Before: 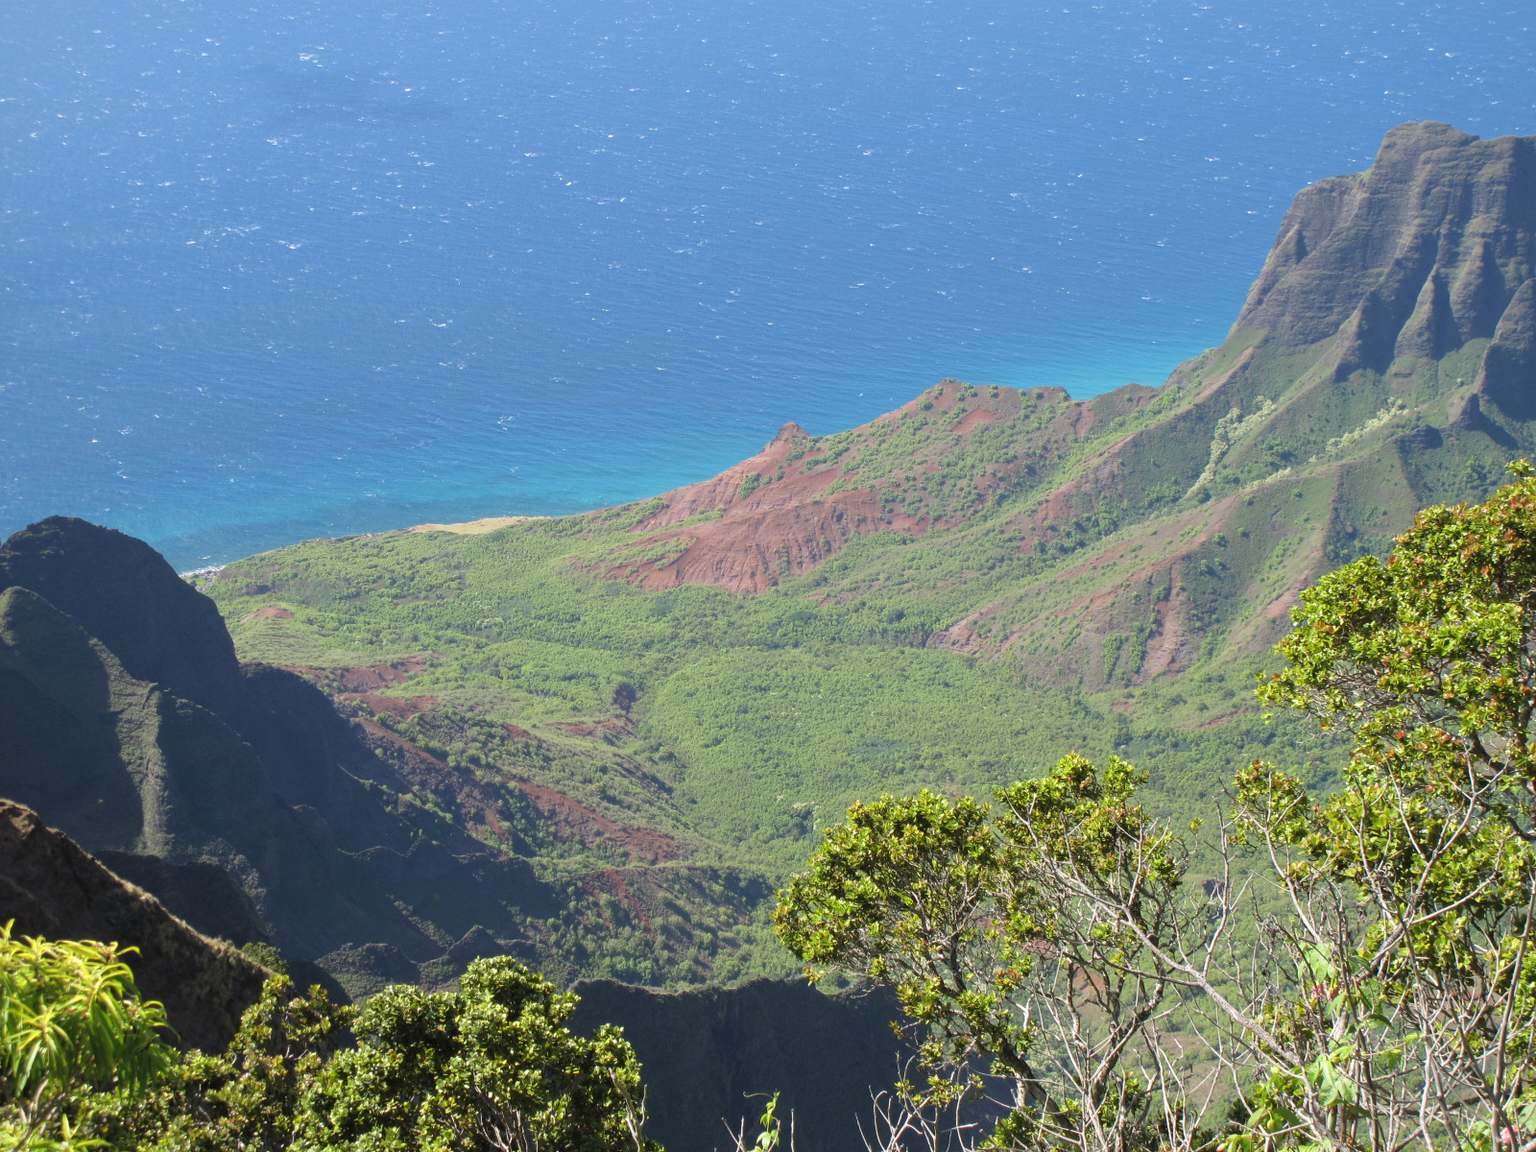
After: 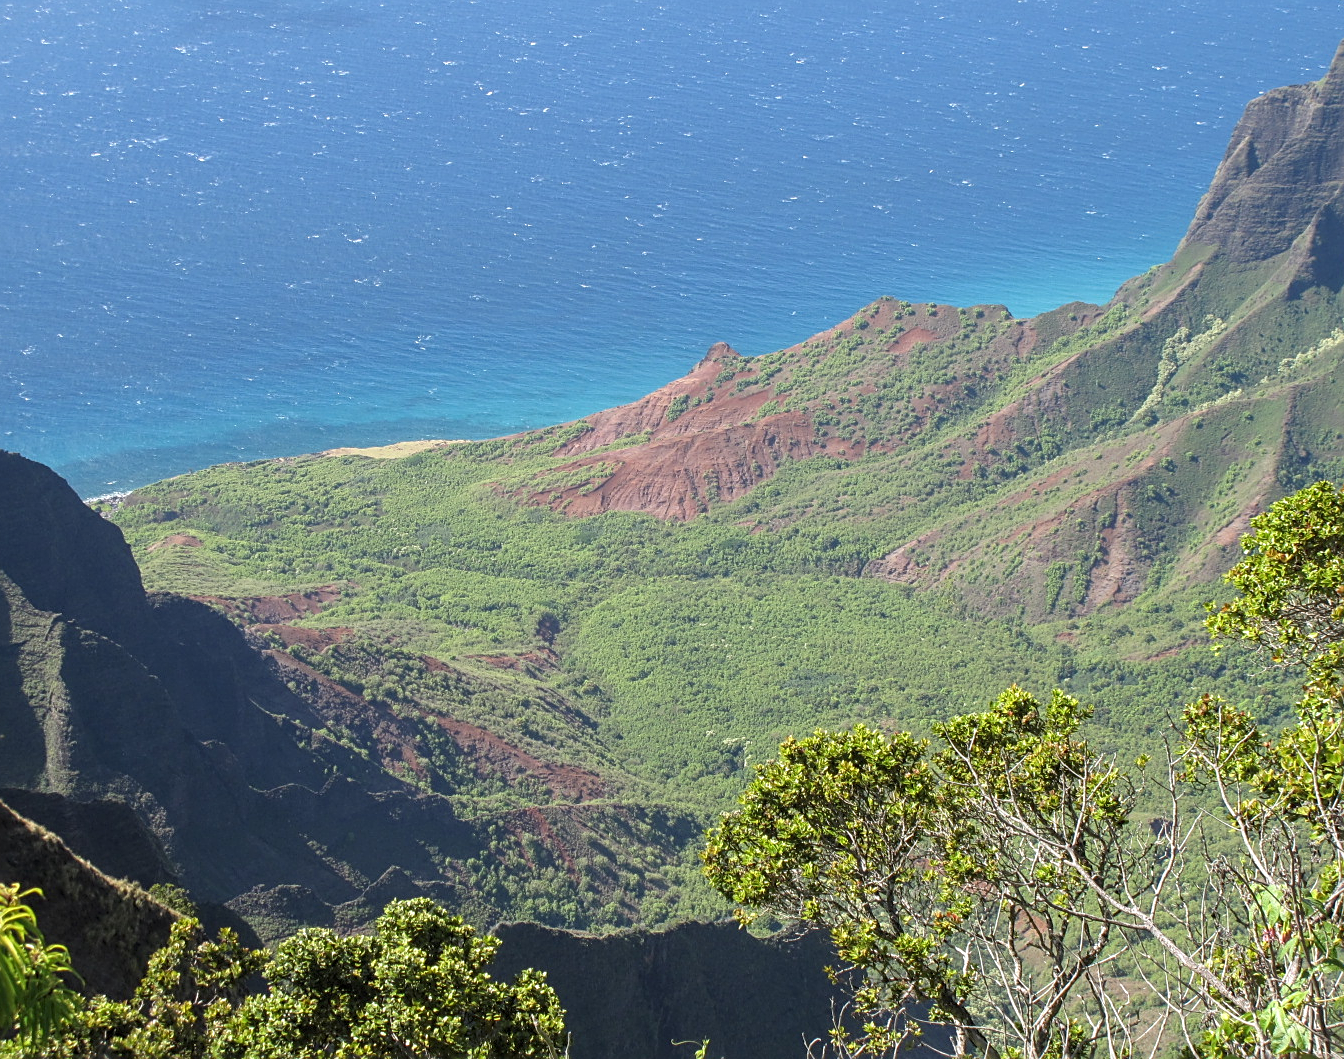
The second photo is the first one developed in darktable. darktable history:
sharpen: on, module defaults
crop: left 6.446%, top 8.188%, right 9.538%, bottom 3.548%
local contrast: on, module defaults
